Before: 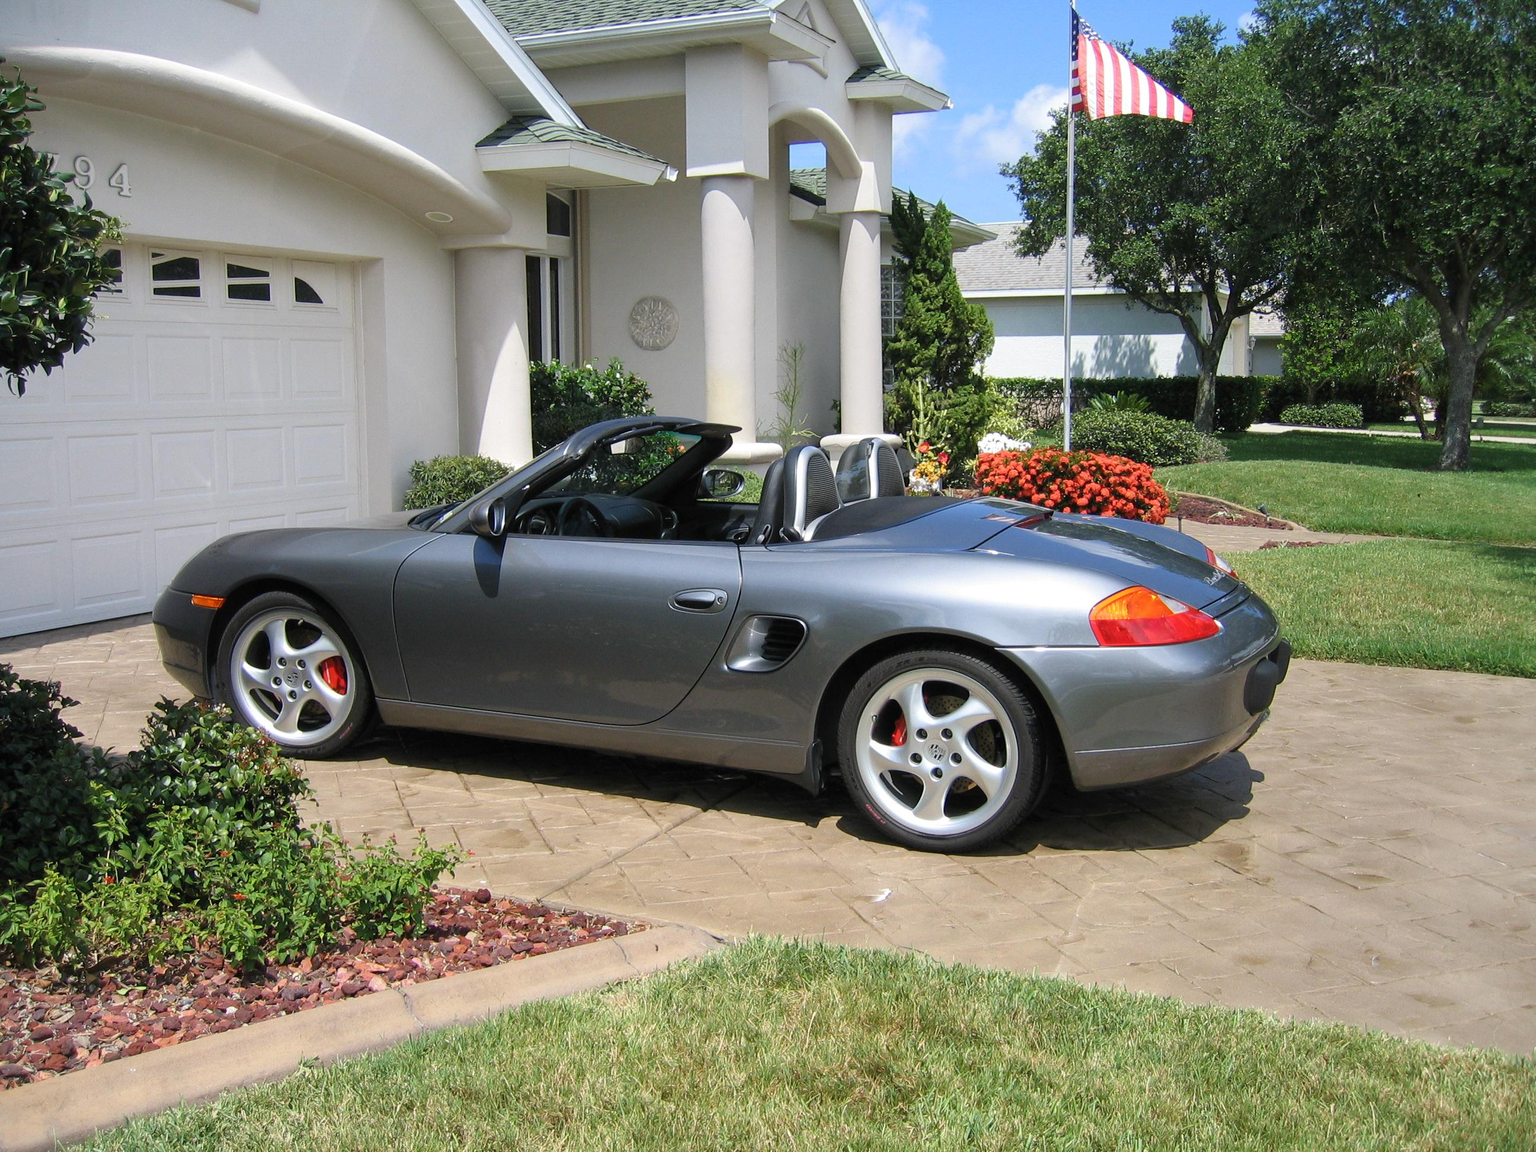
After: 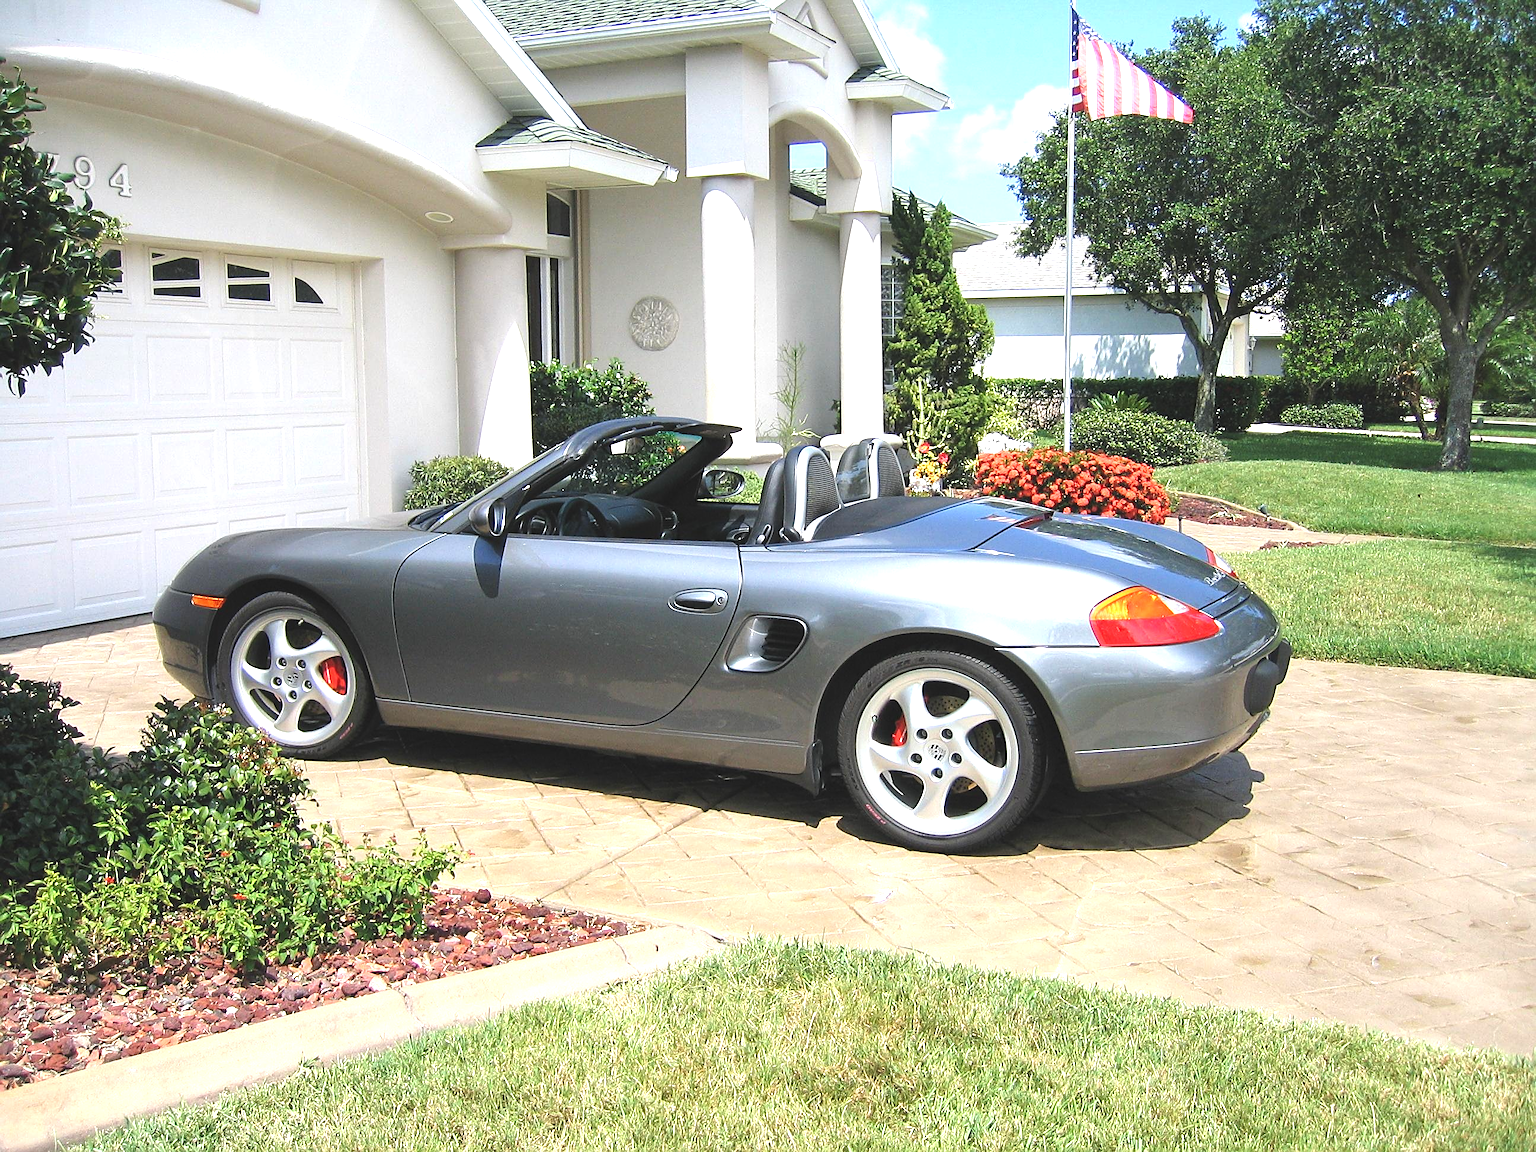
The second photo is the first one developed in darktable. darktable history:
sharpen: on, module defaults
exposure: black level correction -0.005, exposure 1.003 EV, compensate highlight preservation false
